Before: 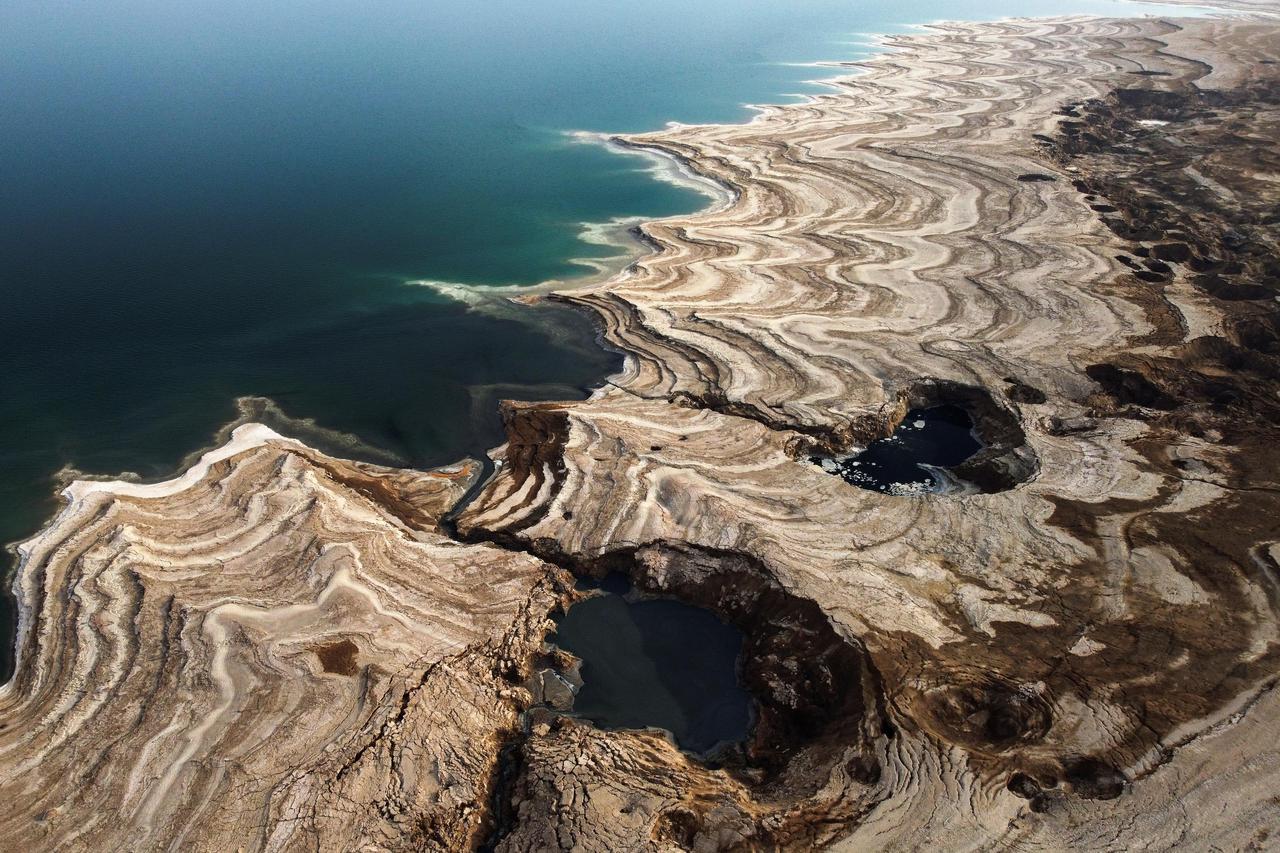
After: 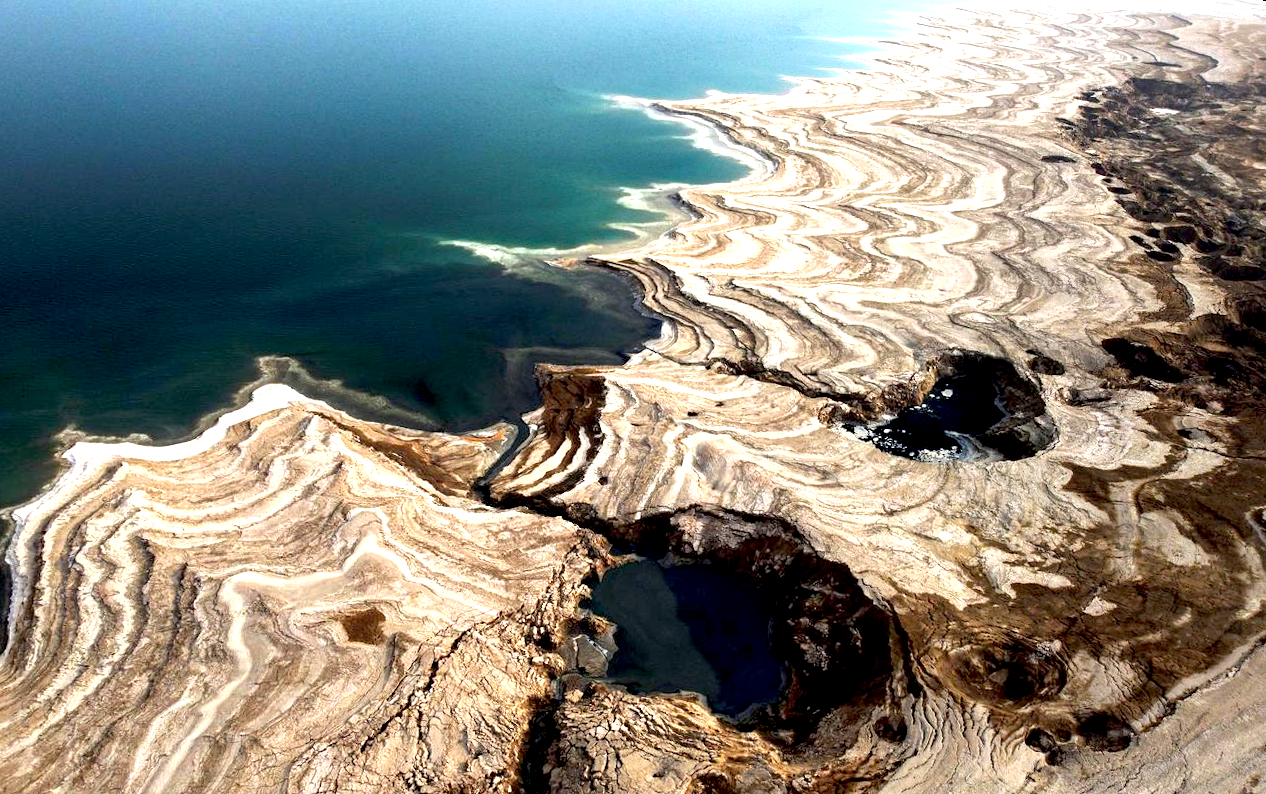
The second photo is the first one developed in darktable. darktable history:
rotate and perspective: rotation 0.679°, lens shift (horizontal) 0.136, crop left 0.009, crop right 0.991, crop top 0.078, crop bottom 0.95
exposure: black level correction 0.01, exposure 1 EV, compensate highlight preservation false
